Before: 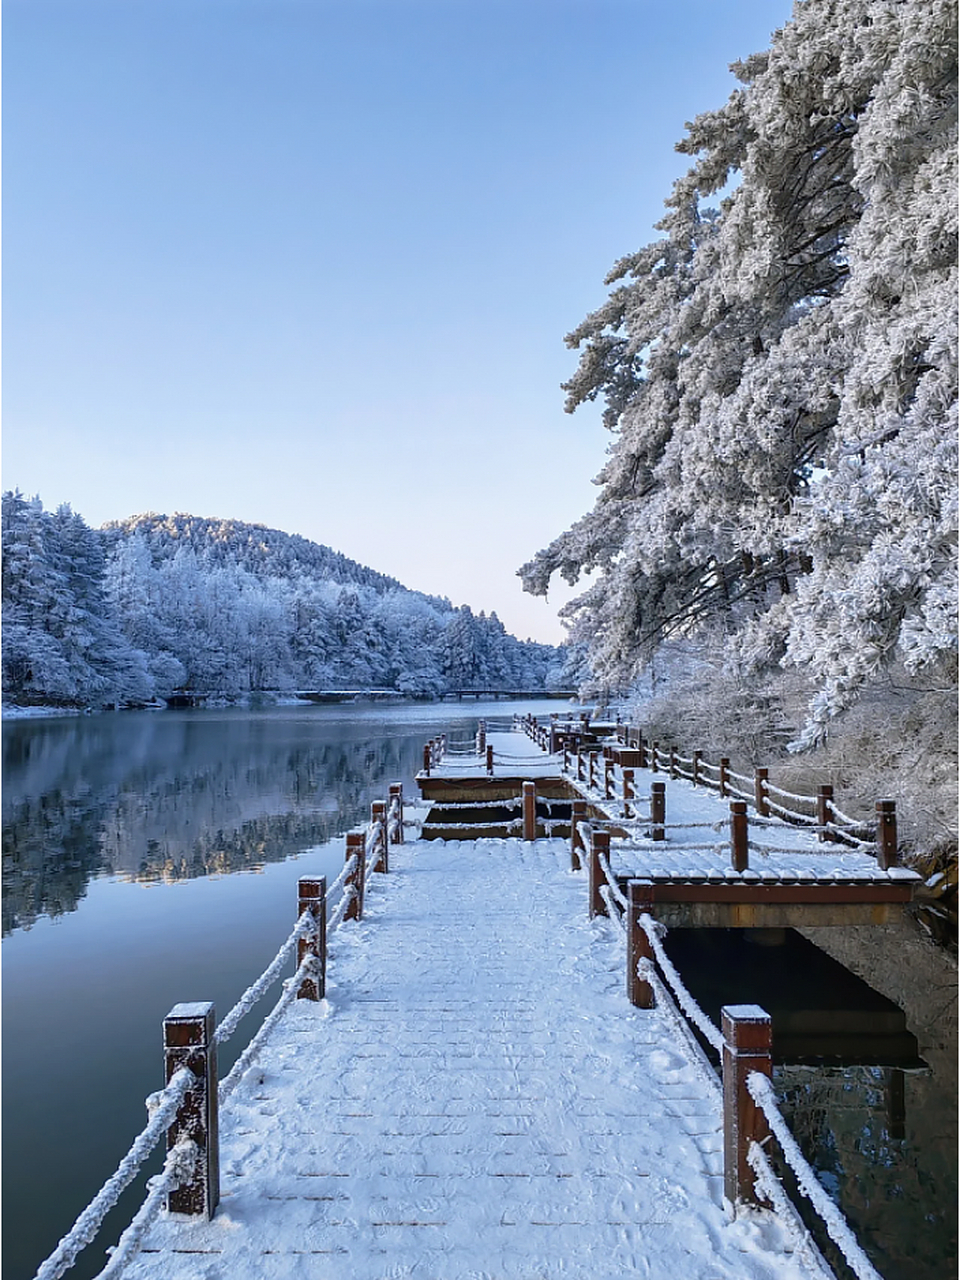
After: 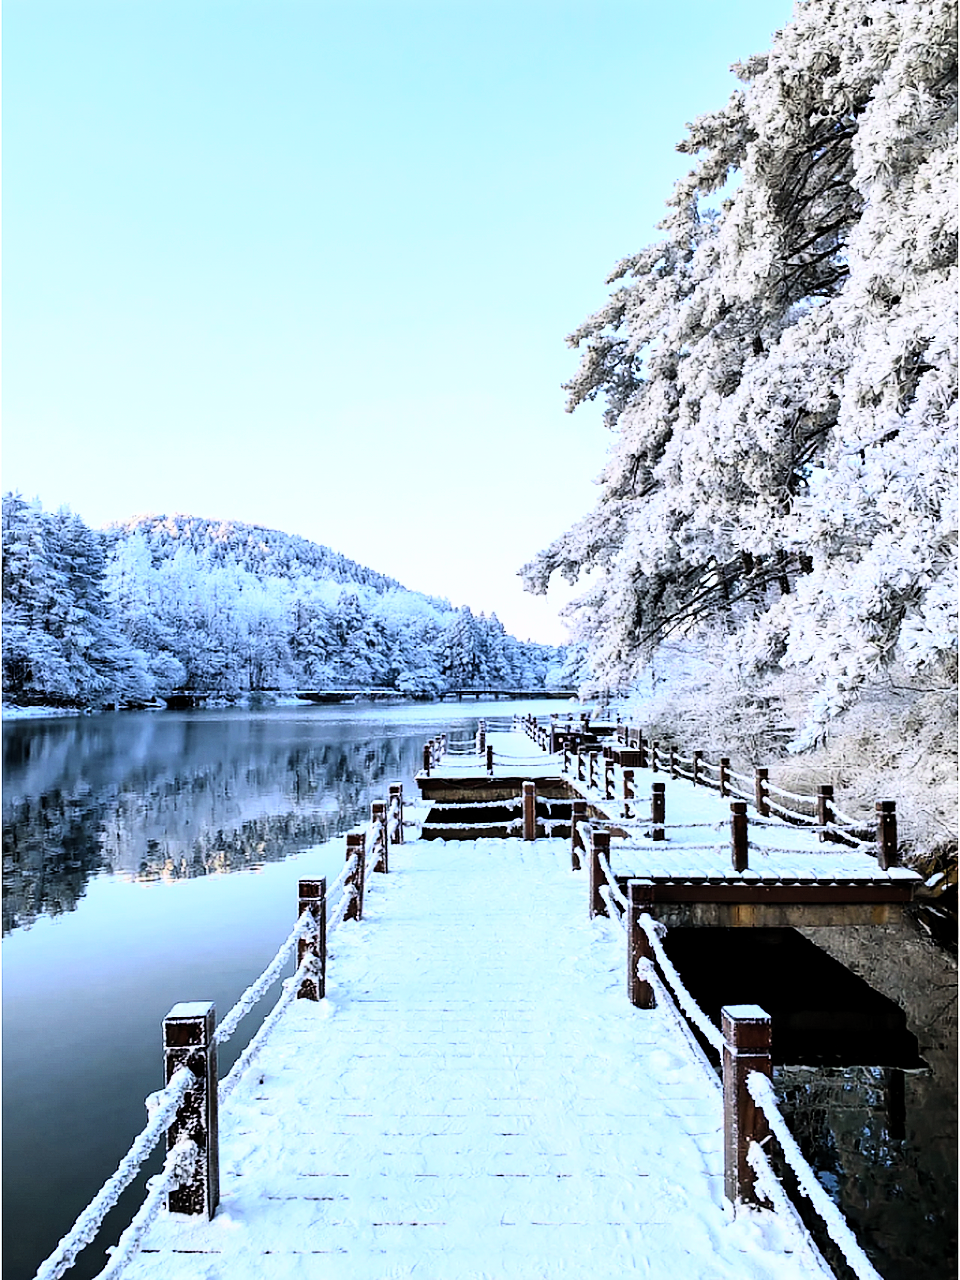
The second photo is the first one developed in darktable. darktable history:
rgb curve: curves: ch0 [(0, 0) (0.21, 0.15) (0.24, 0.21) (0.5, 0.75) (0.75, 0.96) (0.89, 0.99) (1, 1)]; ch1 [(0, 0.02) (0.21, 0.13) (0.25, 0.2) (0.5, 0.67) (0.75, 0.9) (0.89, 0.97) (1, 1)]; ch2 [(0, 0.02) (0.21, 0.13) (0.25, 0.2) (0.5, 0.67) (0.75, 0.9) (0.89, 0.97) (1, 1)], compensate middle gray true
levels: levels [0.018, 0.493, 1]
